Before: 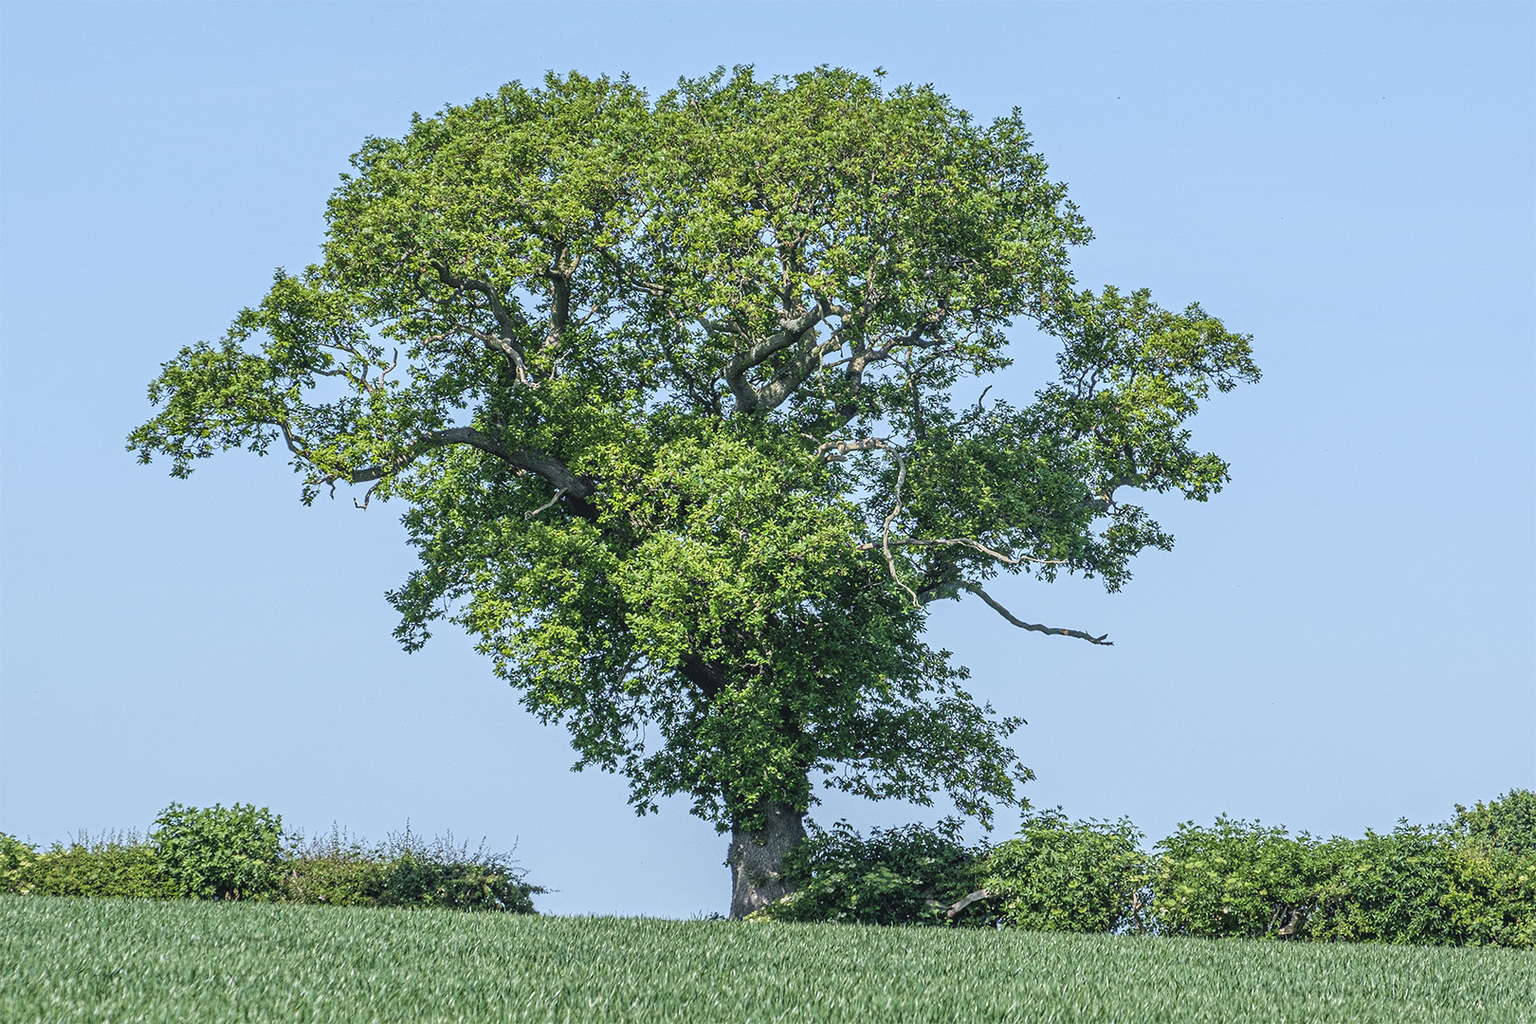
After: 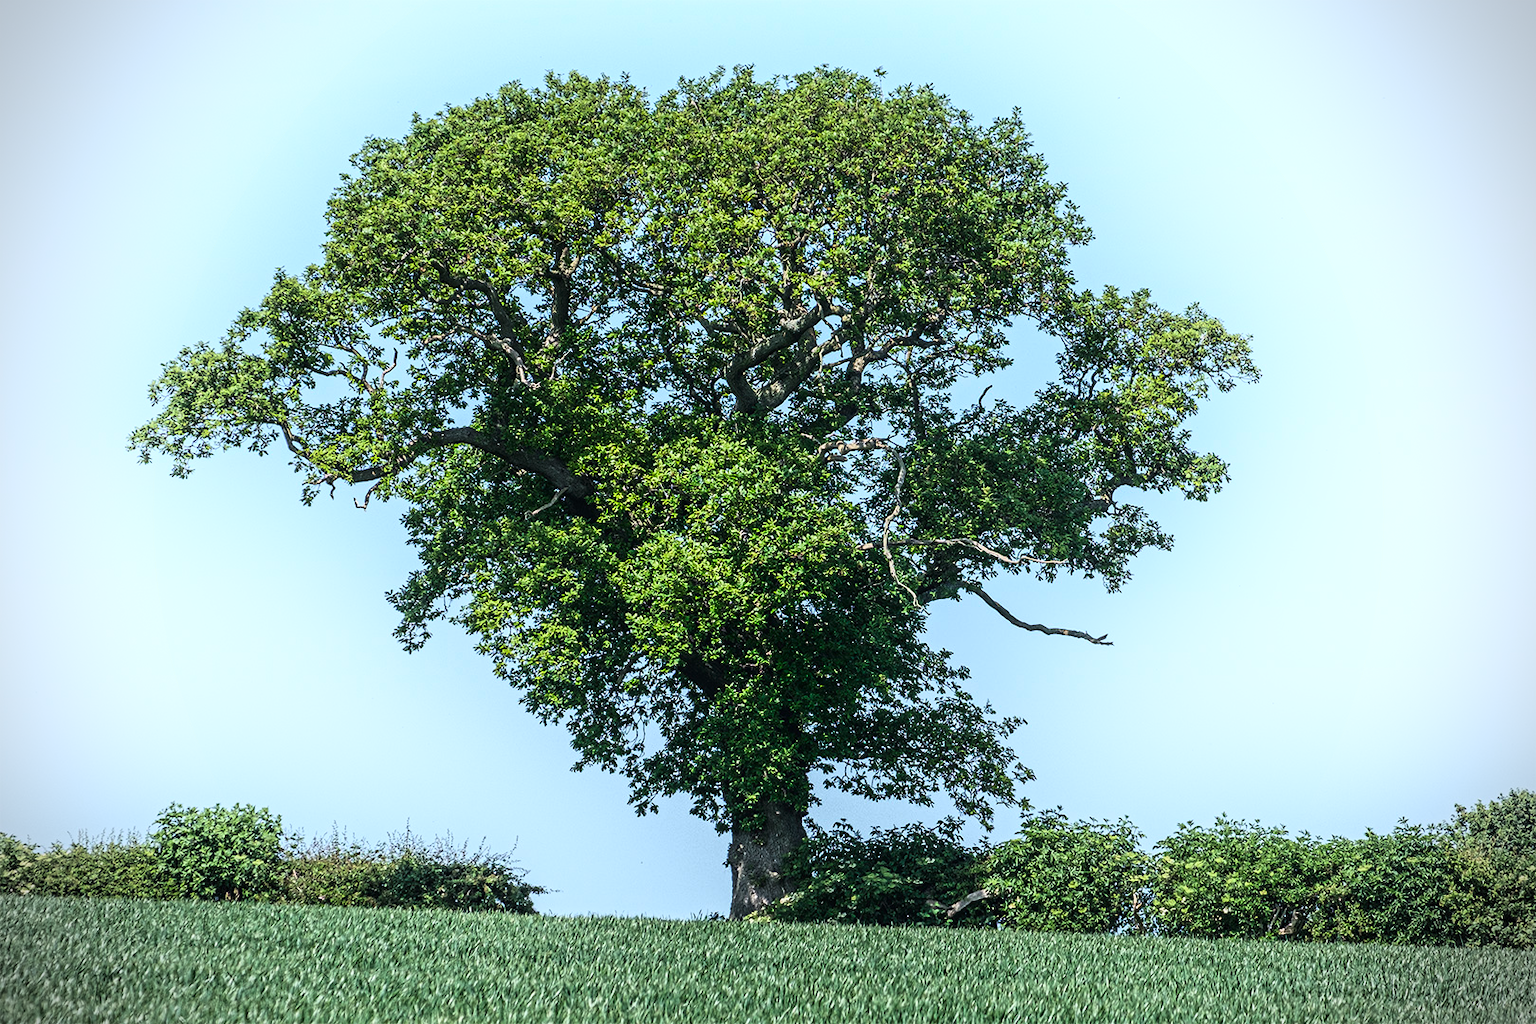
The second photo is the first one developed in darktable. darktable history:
vignetting: dithering 8-bit output, unbound false
tone curve: curves: ch0 [(0, 0) (0.003, 0.007) (0.011, 0.01) (0.025, 0.016) (0.044, 0.025) (0.069, 0.036) (0.1, 0.052) (0.136, 0.073) (0.177, 0.103) (0.224, 0.135) (0.277, 0.177) (0.335, 0.233) (0.399, 0.303) (0.468, 0.376) (0.543, 0.469) (0.623, 0.581) (0.709, 0.723) (0.801, 0.863) (0.898, 0.938) (1, 1)], color space Lab, linked channels, preserve colors none
shadows and highlights: shadows -89.33, highlights 88.11, soften with gaussian
tone equalizer: -7 EV 0.118 EV, edges refinement/feathering 500, mask exposure compensation -1.57 EV, preserve details guided filter
